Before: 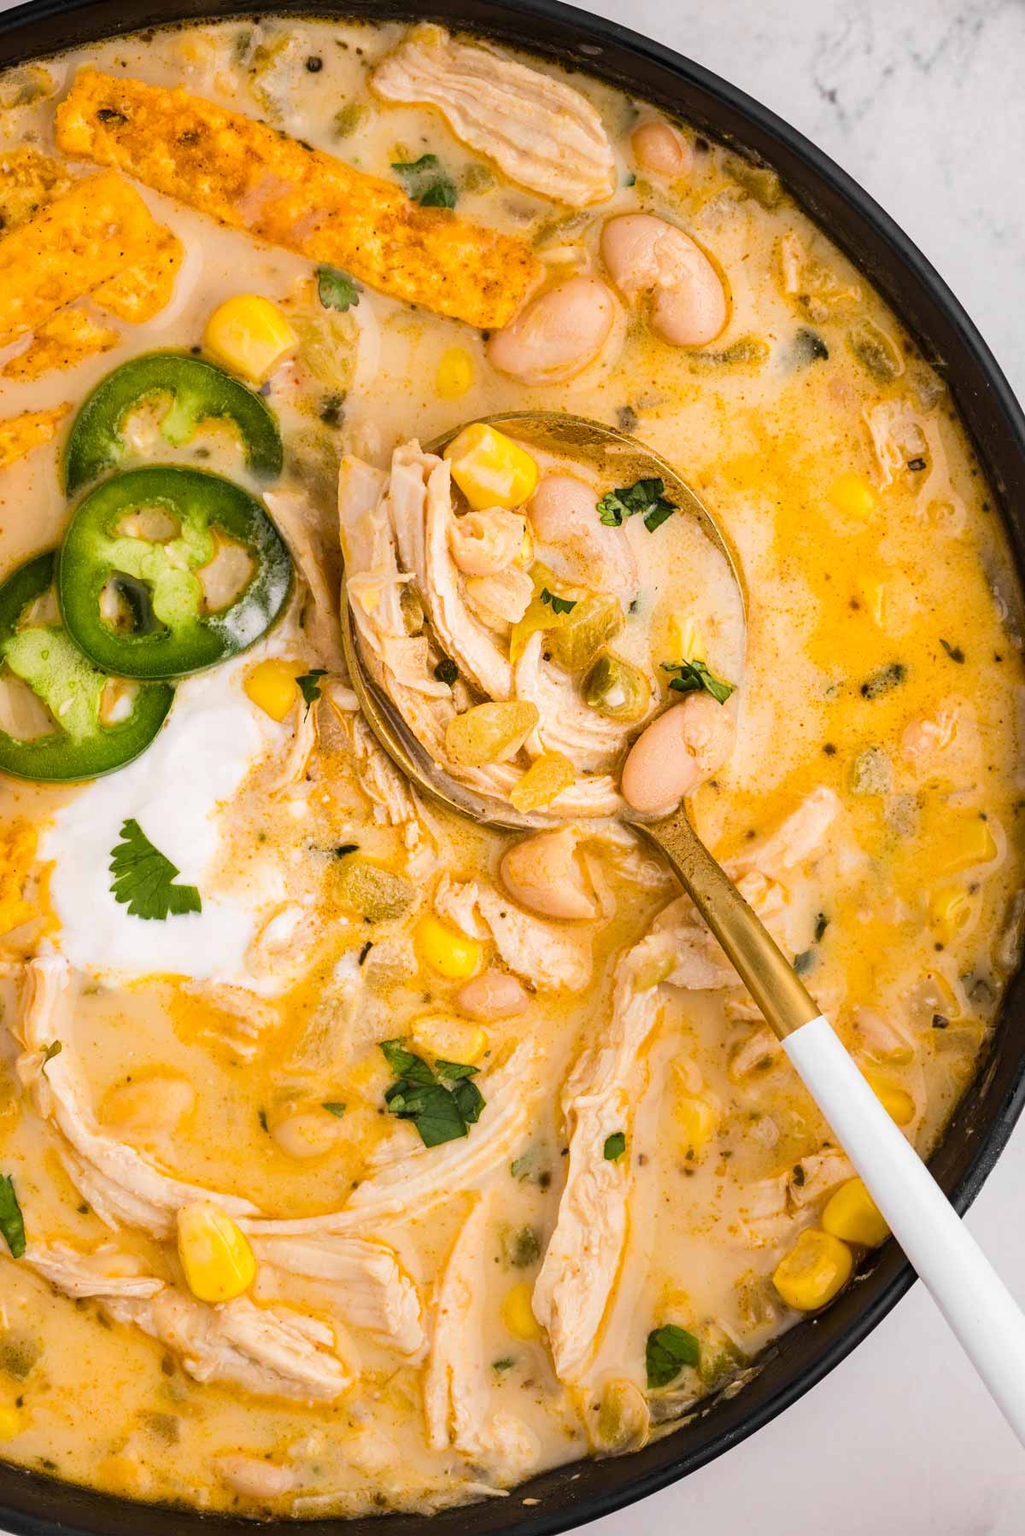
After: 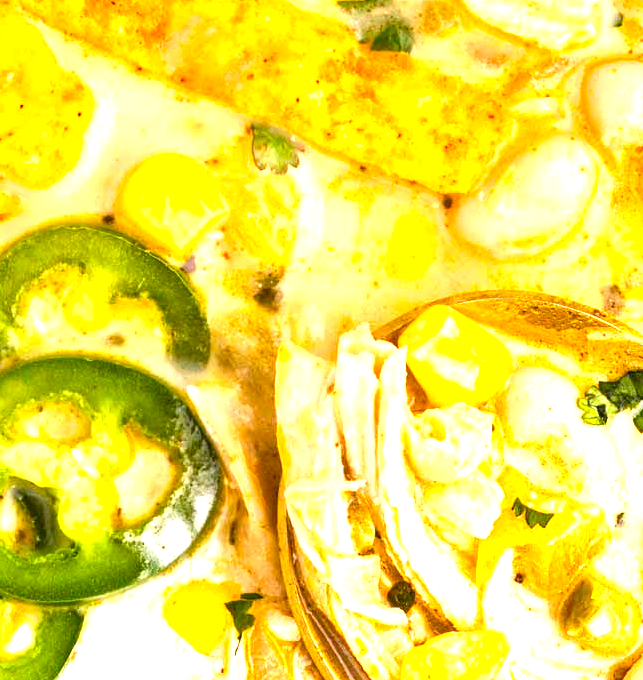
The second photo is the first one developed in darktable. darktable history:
exposure: black level correction 0, exposure 1.45 EV, compensate exposure bias true, compensate highlight preservation false
color balance rgb: linear chroma grading › shadows -8%, linear chroma grading › global chroma 10%, perceptual saturation grading › global saturation 2%, perceptual saturation grading › highlights -2%, perceptual saturation grading › mid-tones 4%, perceptual saturation grading › shadows 8%, perceptual brilliance grading › global brilliance 2%, perceptual brilliance grading › highlights -4%, global vibrance 16%, saturation formula JzAzBz (2021)
rotate and perspective: crop left 0, crop top 0
crop: left 10.121%, top 10.631%, right 36.218%, bottom 51.526%
